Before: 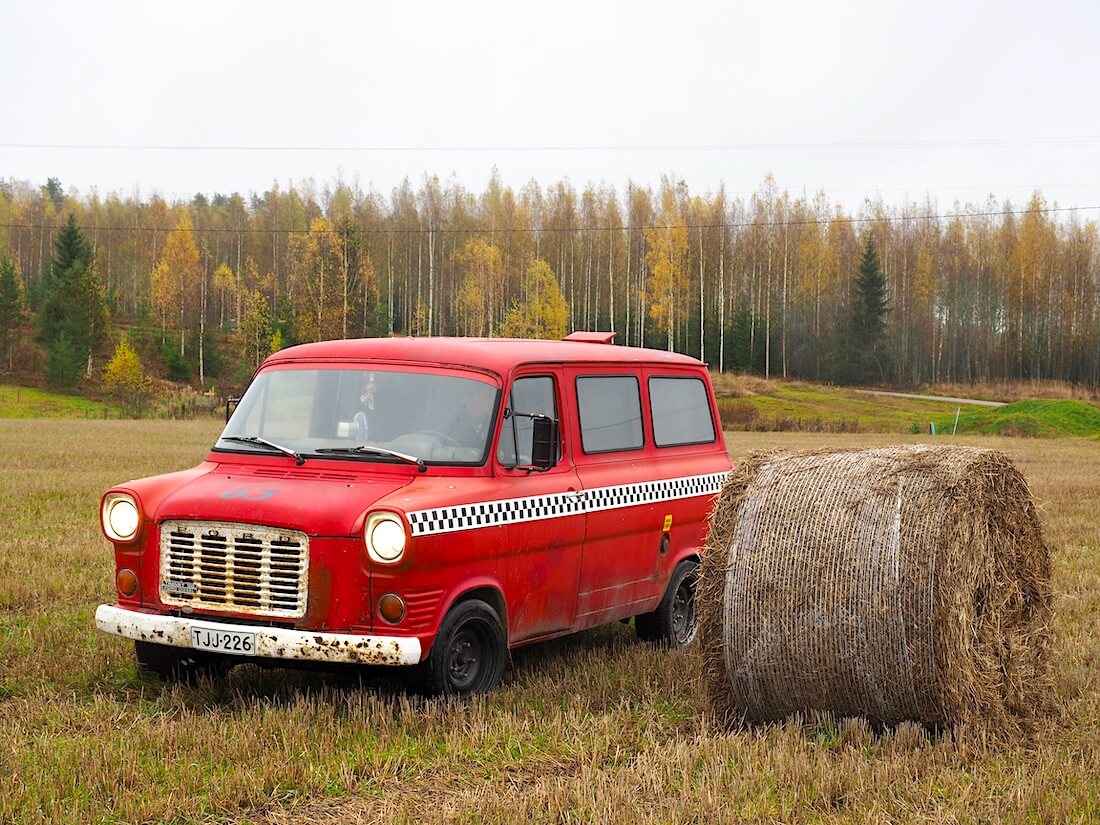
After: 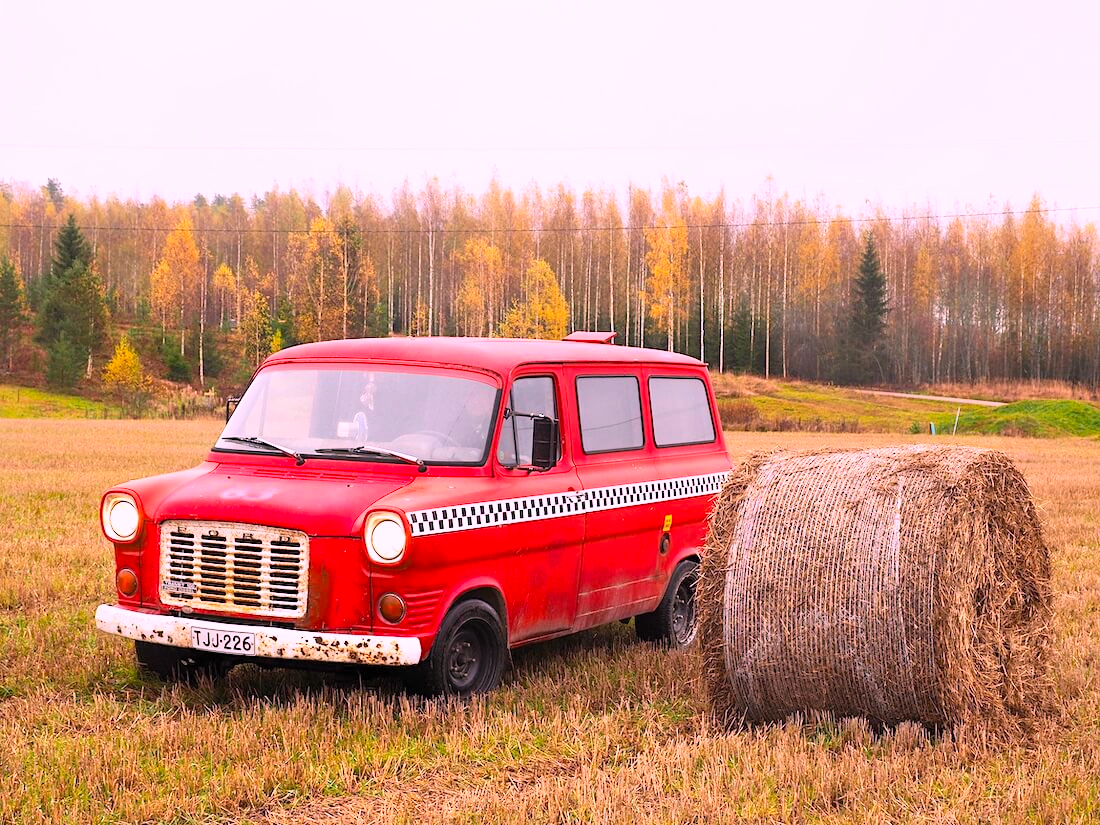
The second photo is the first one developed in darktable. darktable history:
contrast brightness saturation: contrast 0.2, brightness 0.16, saturation 0.22
white balance: red 1.188, blue 1.11
